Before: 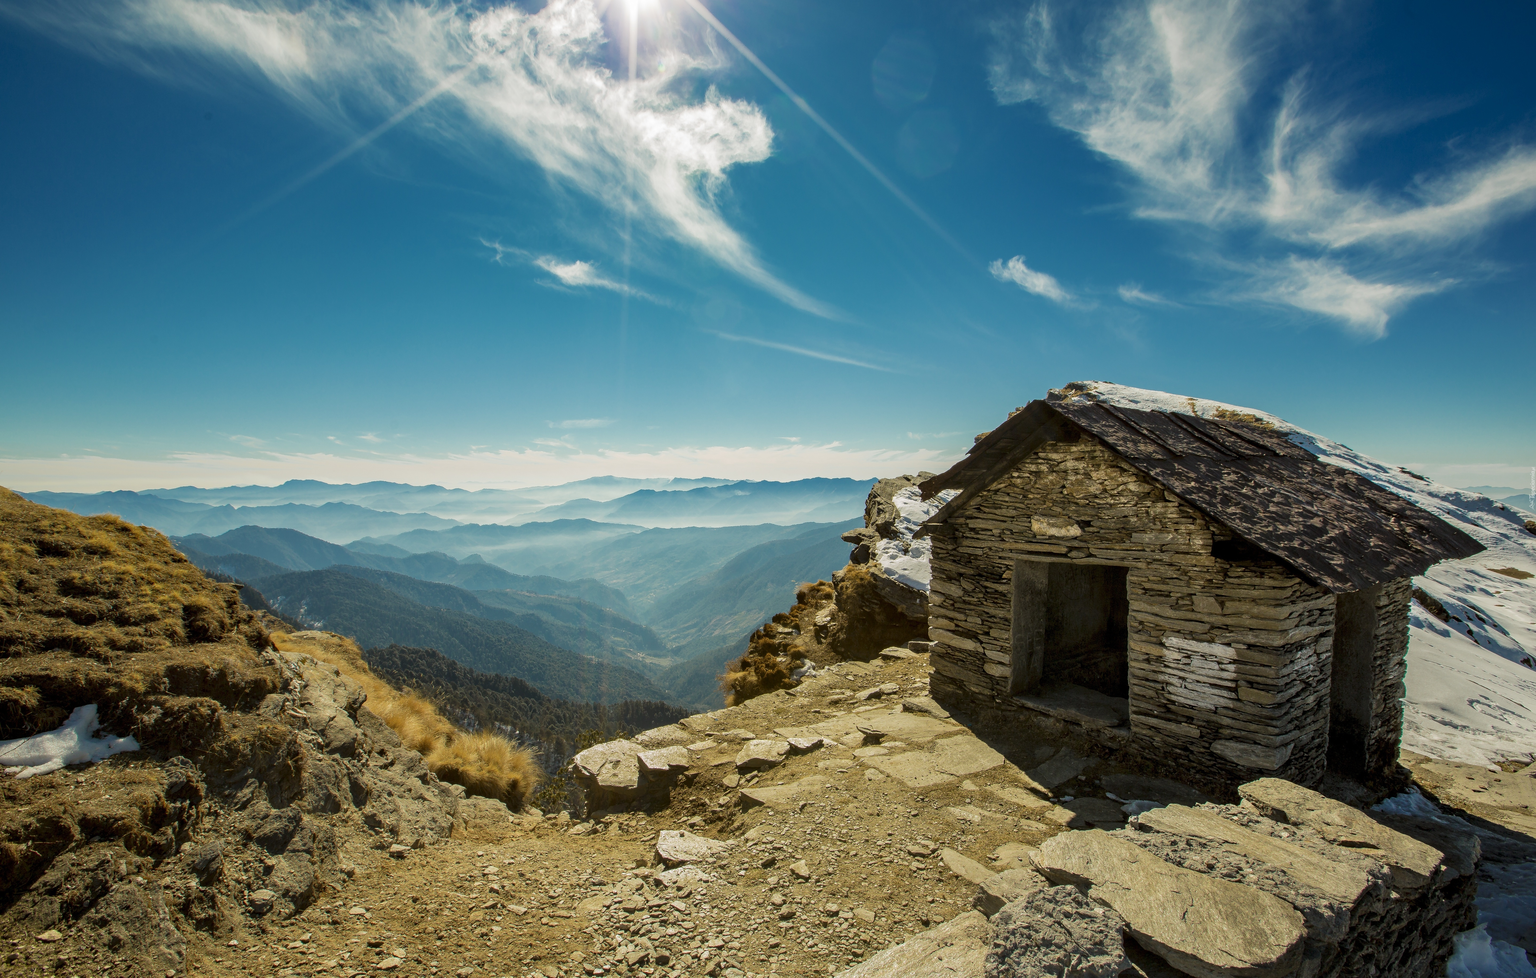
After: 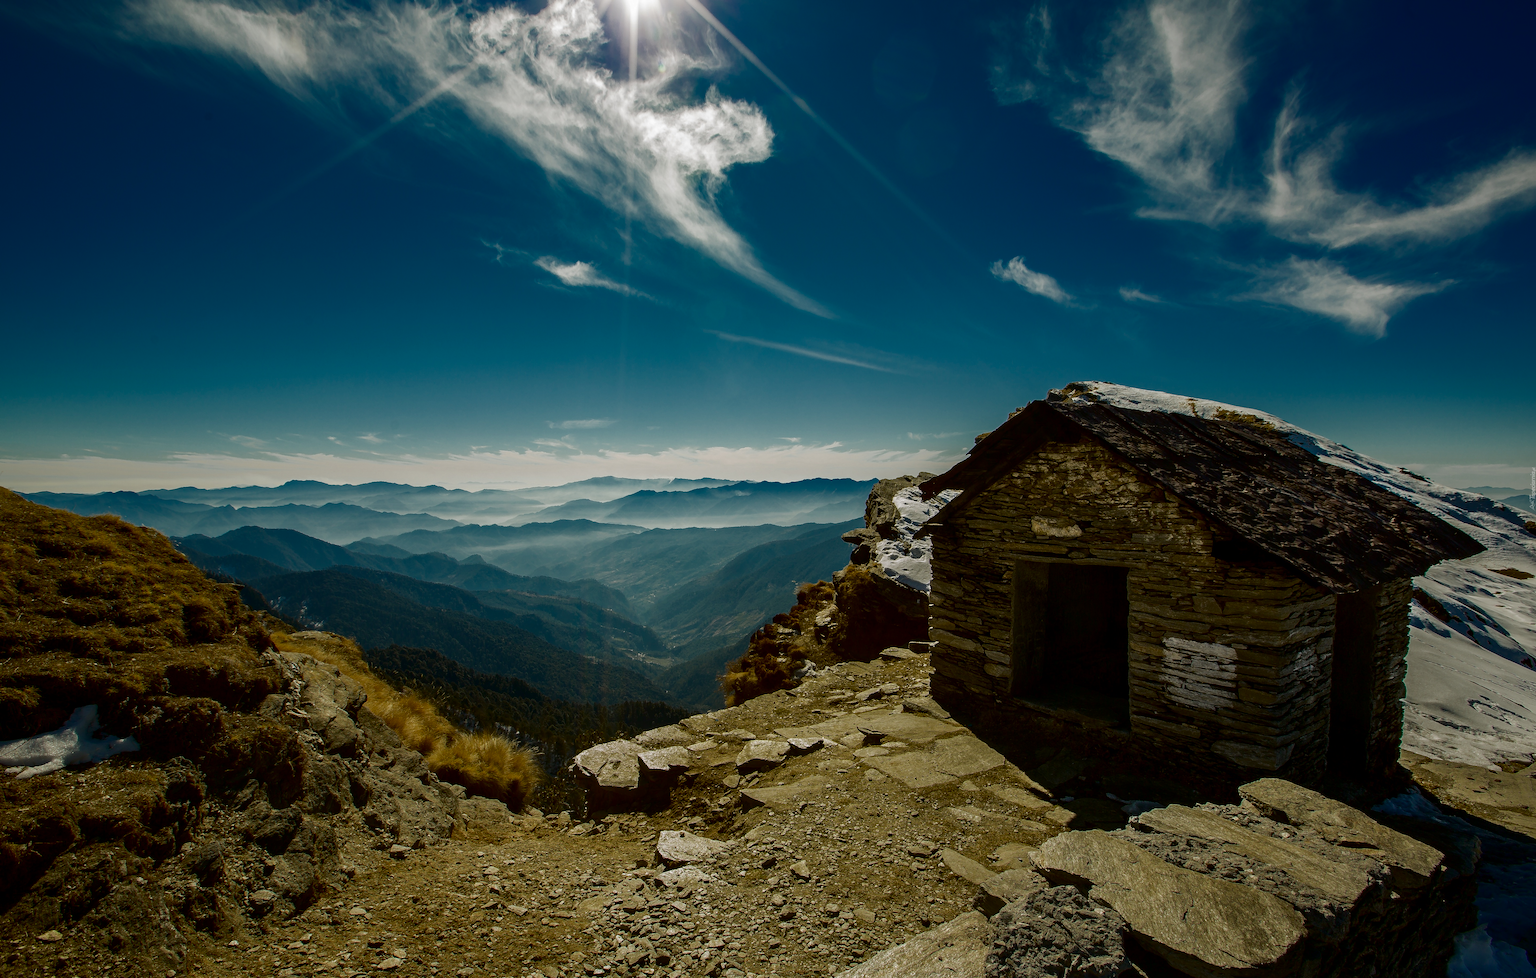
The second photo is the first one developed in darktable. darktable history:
contrast brightness saturation: brightness -0.522
